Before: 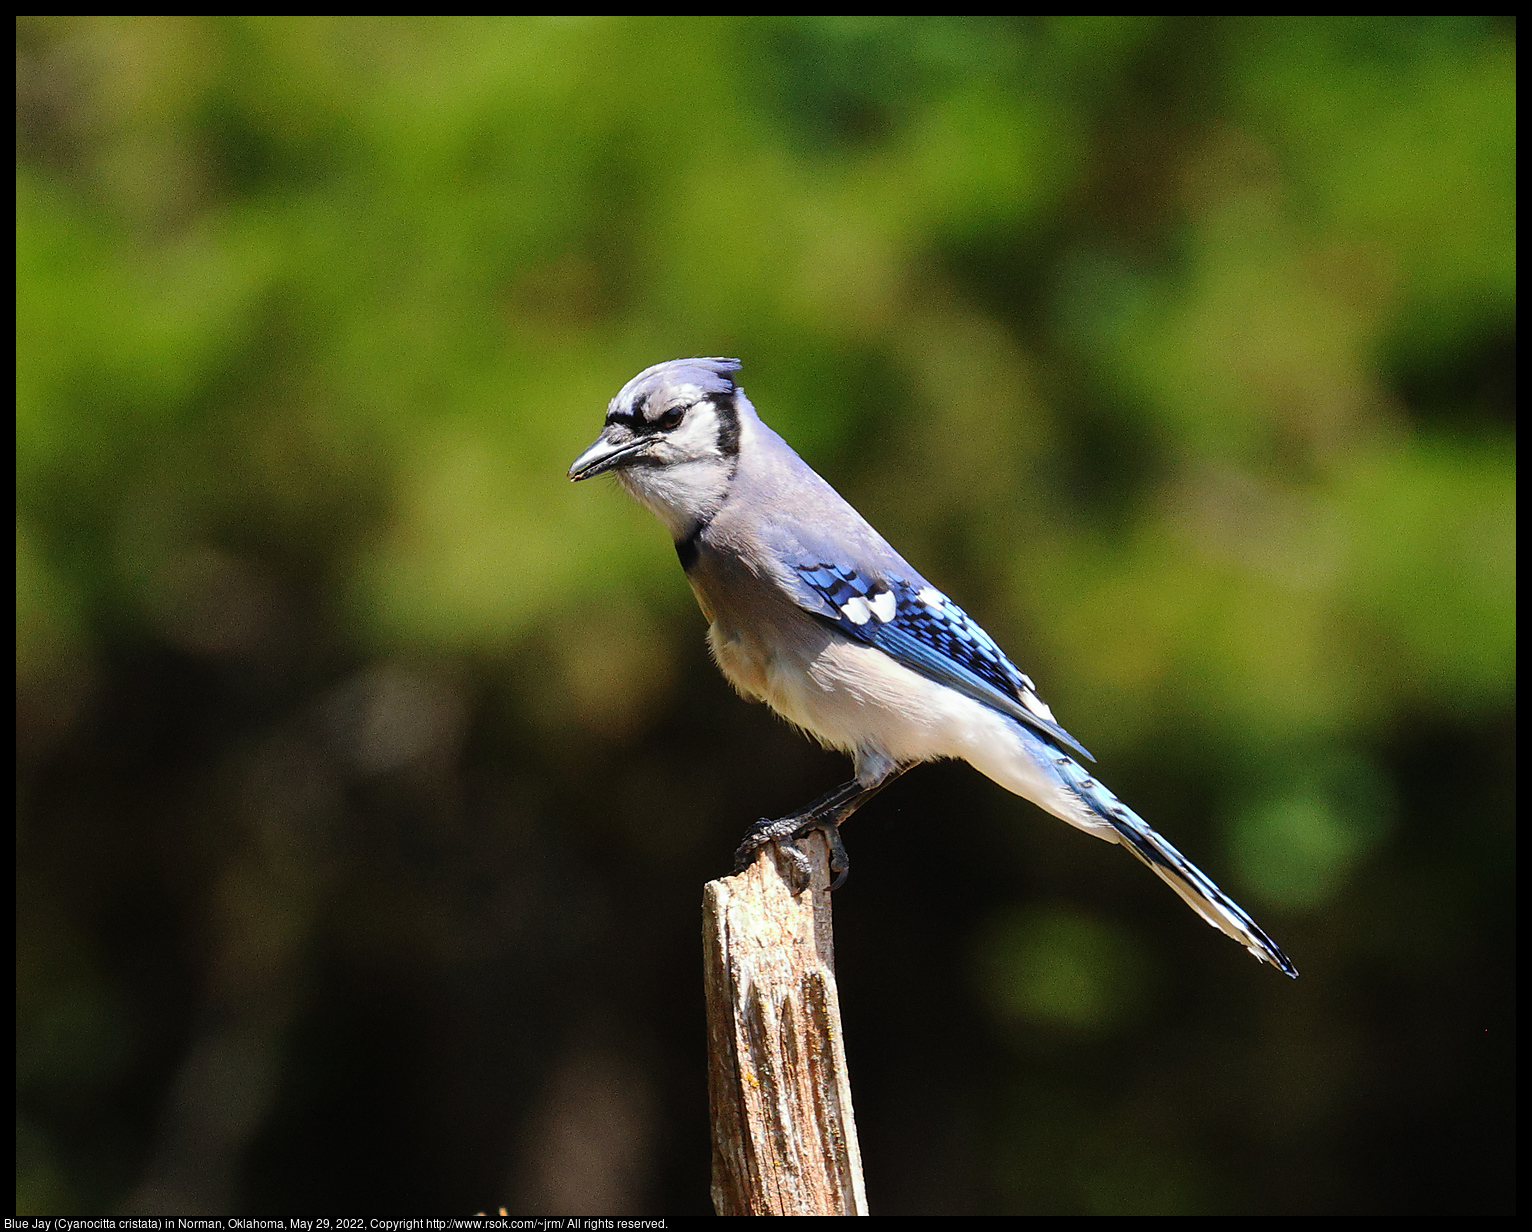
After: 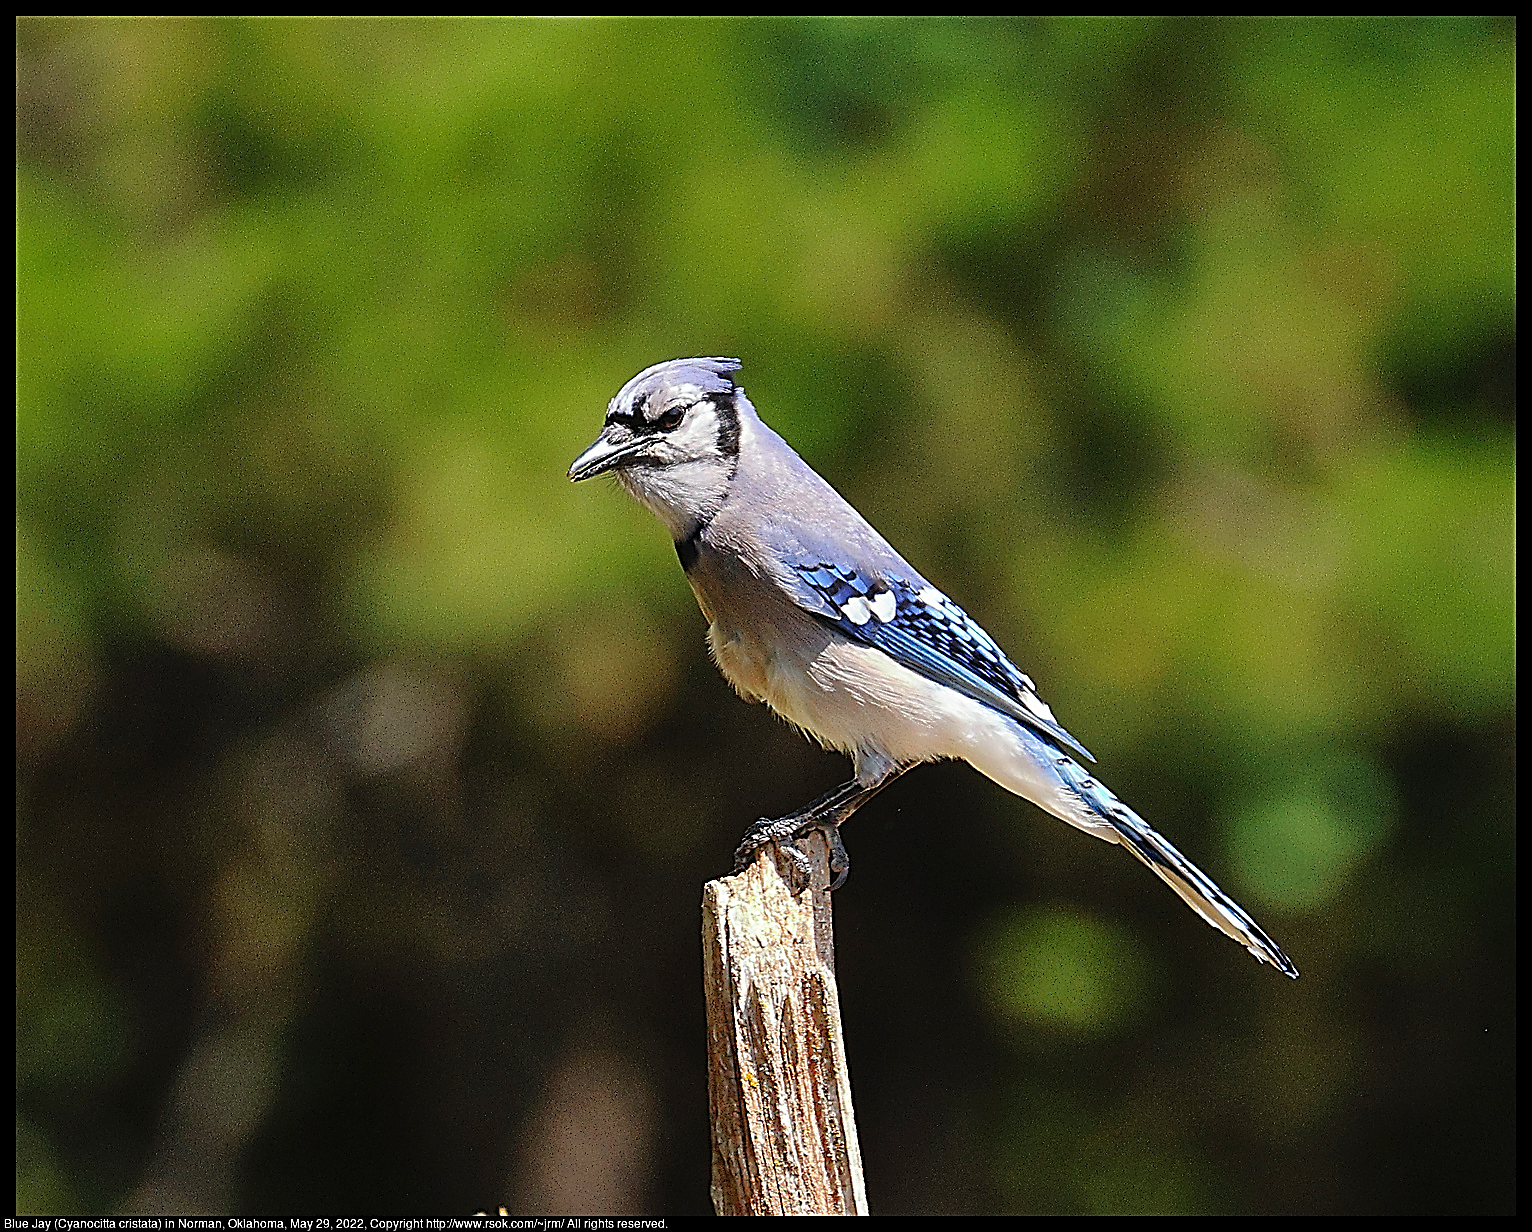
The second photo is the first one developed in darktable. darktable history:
sharpen: amount 1.851
shadows and highlights: on, module defaults
